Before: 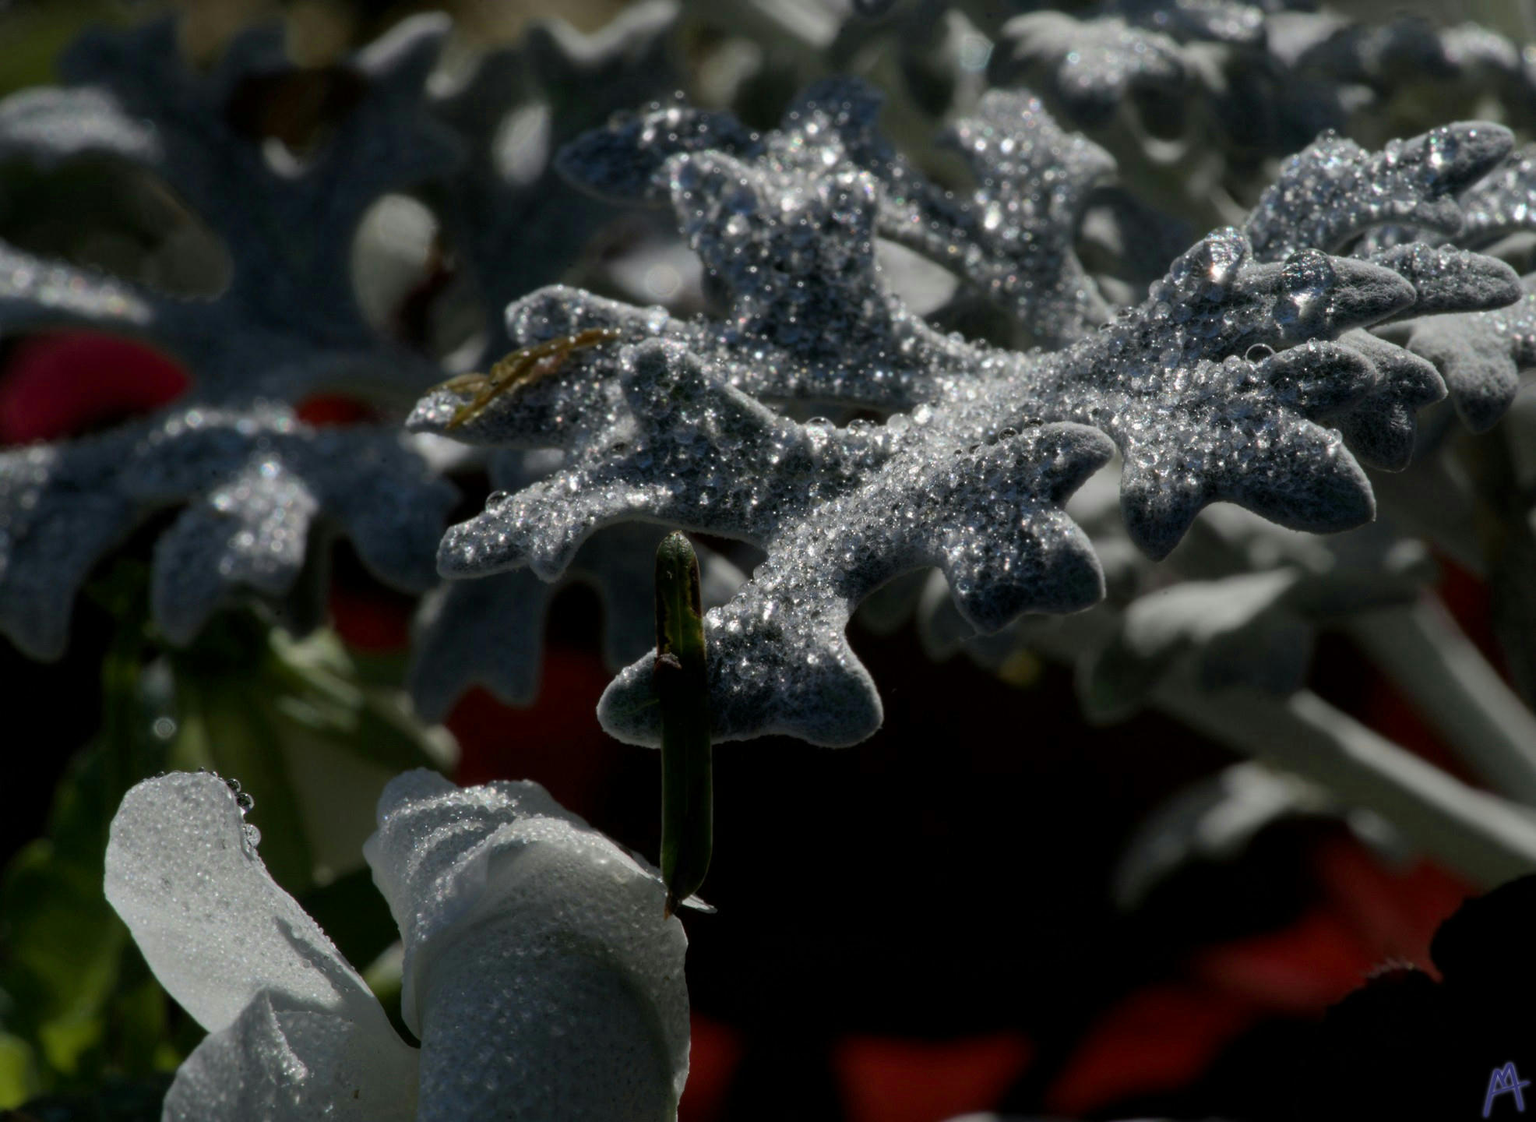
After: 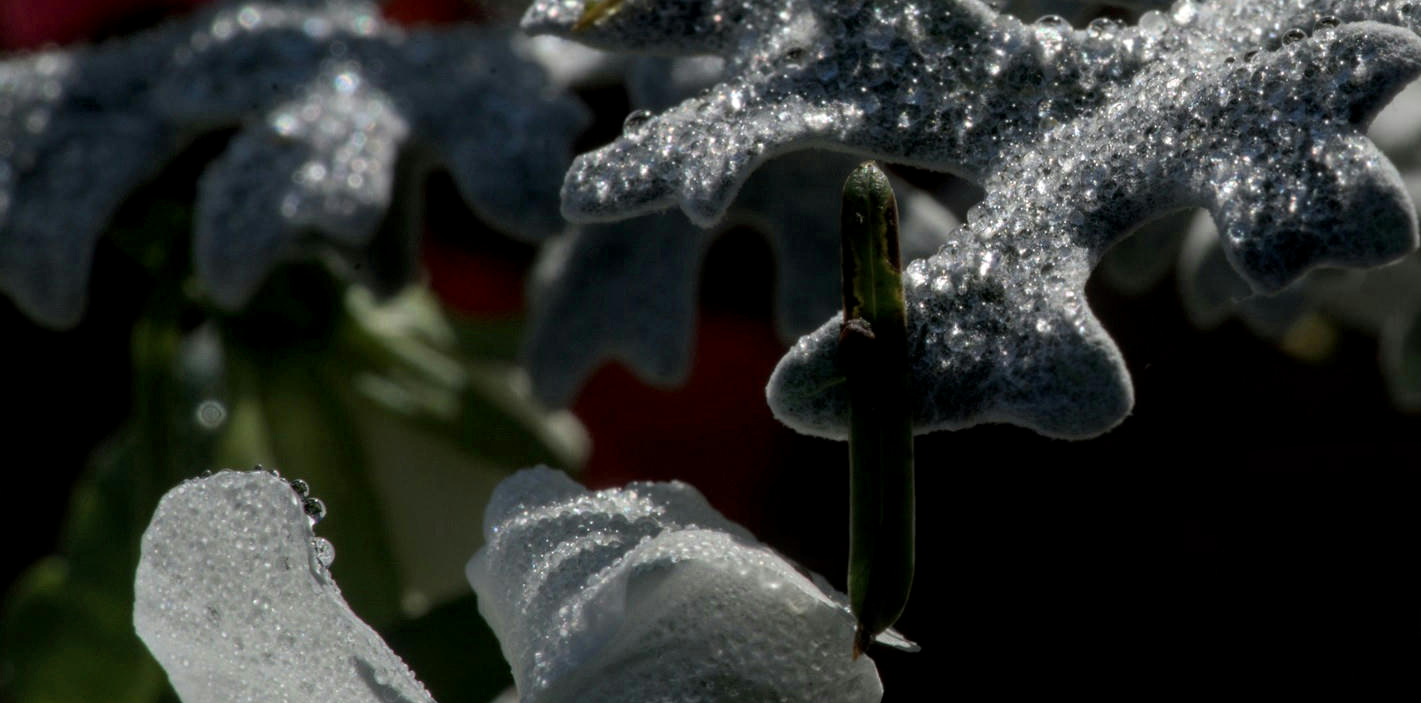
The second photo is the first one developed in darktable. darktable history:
crop: top 36.165%, right 27.918%, bottom 14.961%
local contrast: on, module defaults
